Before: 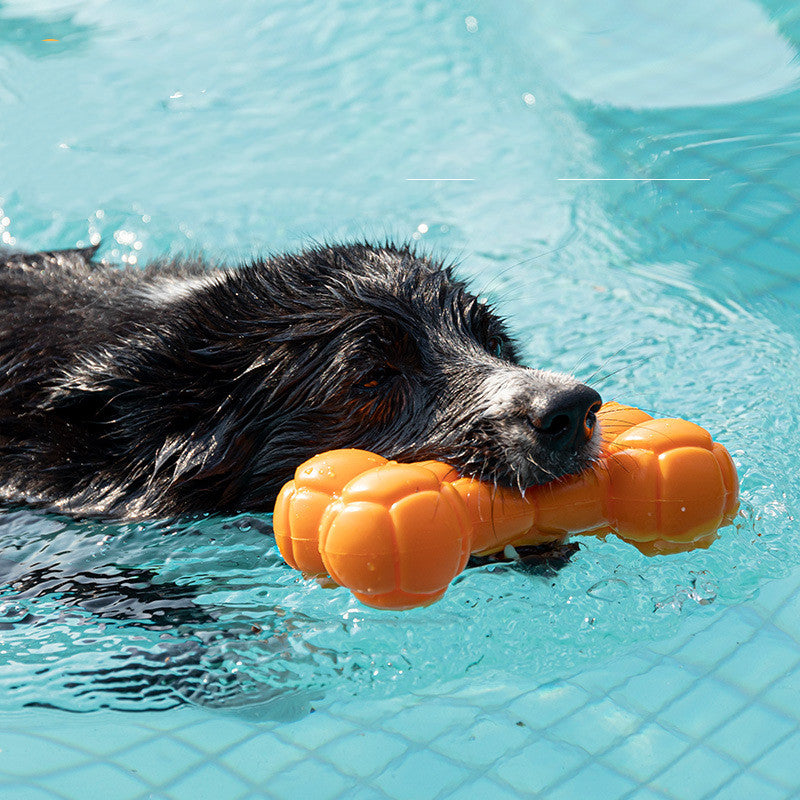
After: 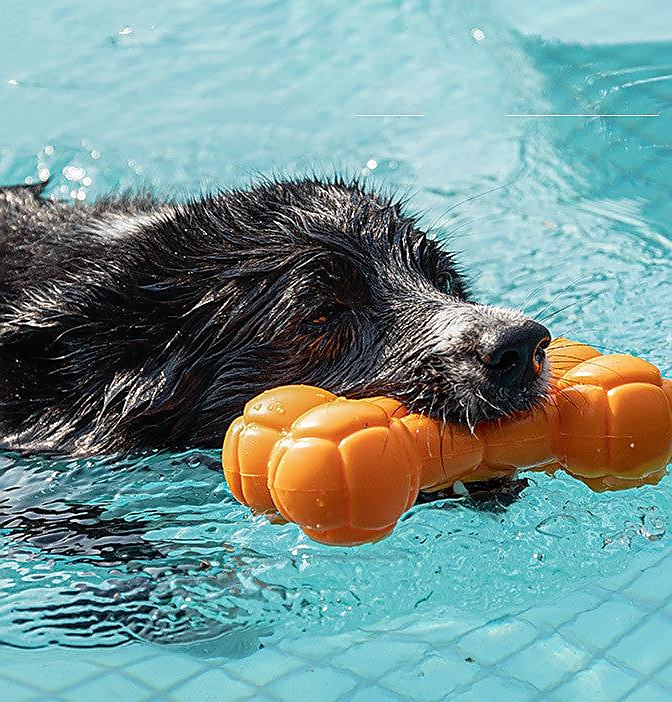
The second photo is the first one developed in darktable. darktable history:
crop: left 6.427%, top 8.071%, right 9.551%, bottom 4.072%
sharpen: radius 1.406, amount 1.258, threshold 0.814
local contrast: on, module defaults
